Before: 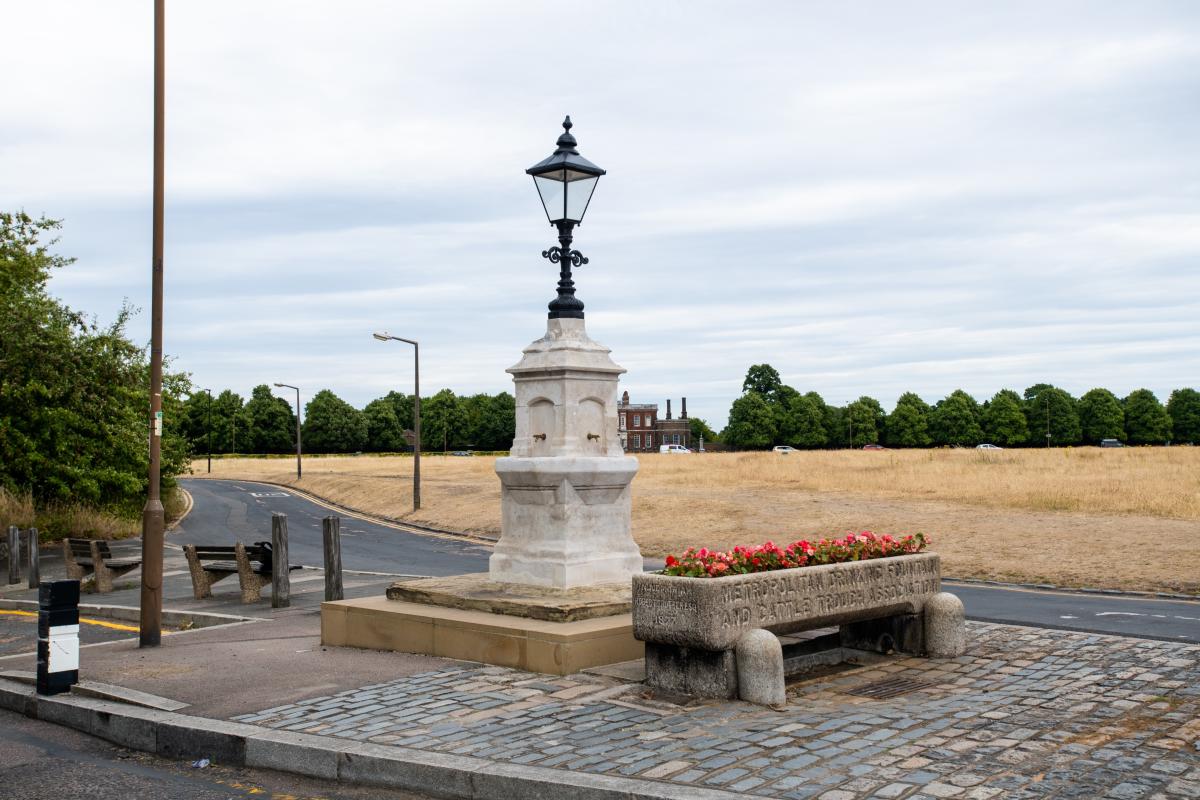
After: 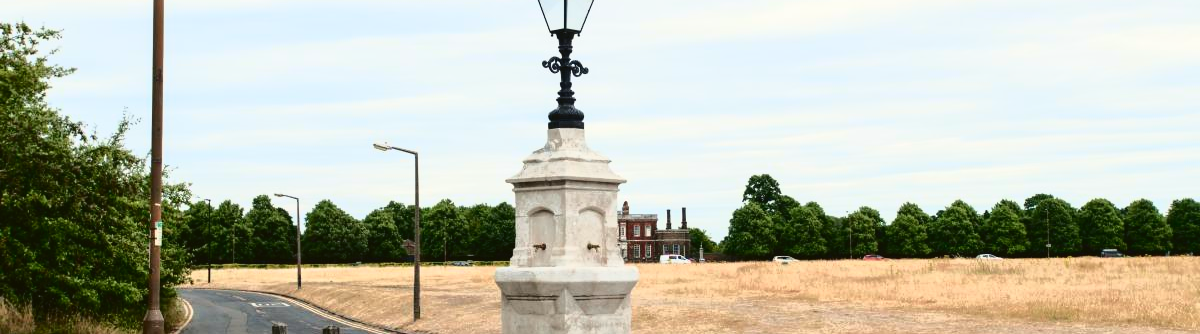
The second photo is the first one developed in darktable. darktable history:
tone curve: curves: ch0 [(0, 0.039) (0.194, 0.159) (0.469, 0.544) (0.693, 0.77) (0.751, 0.871) (1, 1)]; ch1 [(0, 0) (0.508, 0.506) (0.547, 0.563) (0.592, 0.631) (0.715, 0.706) (1, 1)]; ch2 [(0, 0) (0.243, 0.175) (0.362, 0.301) (0.492, 0.515) (0.544, 0.557) (0.595, 0.612) (0.631, 0.641) (1, 1)], color space Lab, independent channels, preserve colors none
crop and rotate: top 23.84%, bottom 34.294%
